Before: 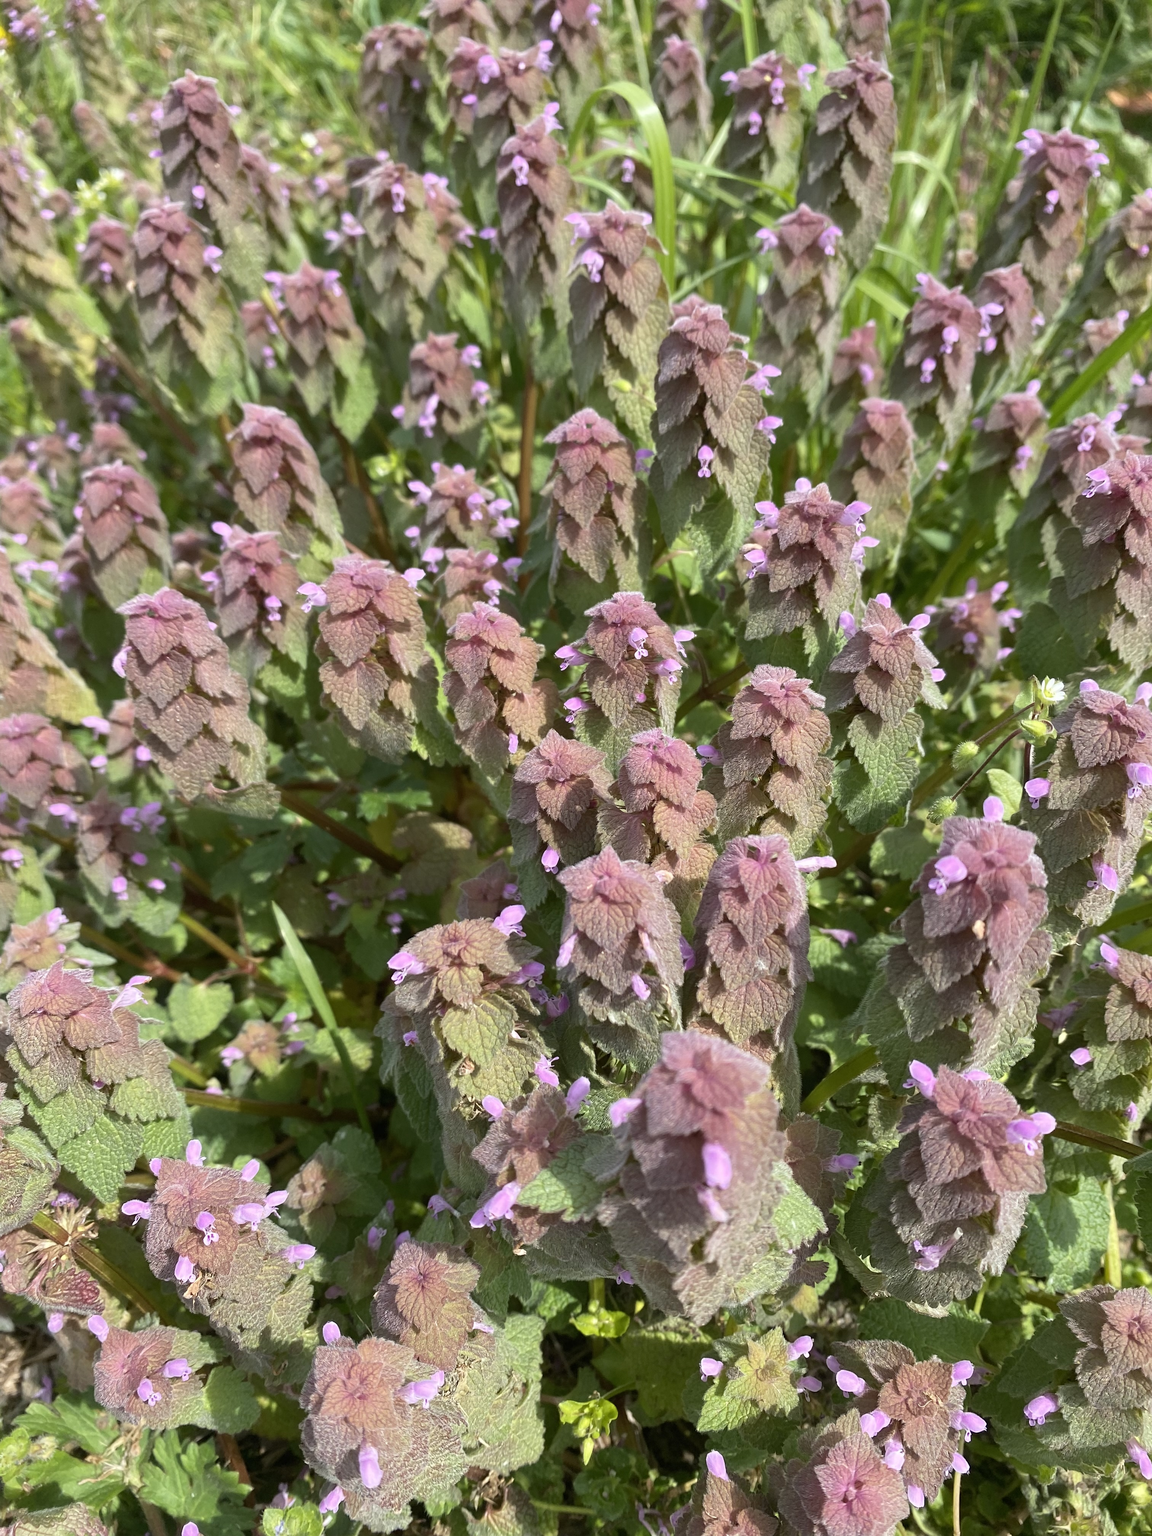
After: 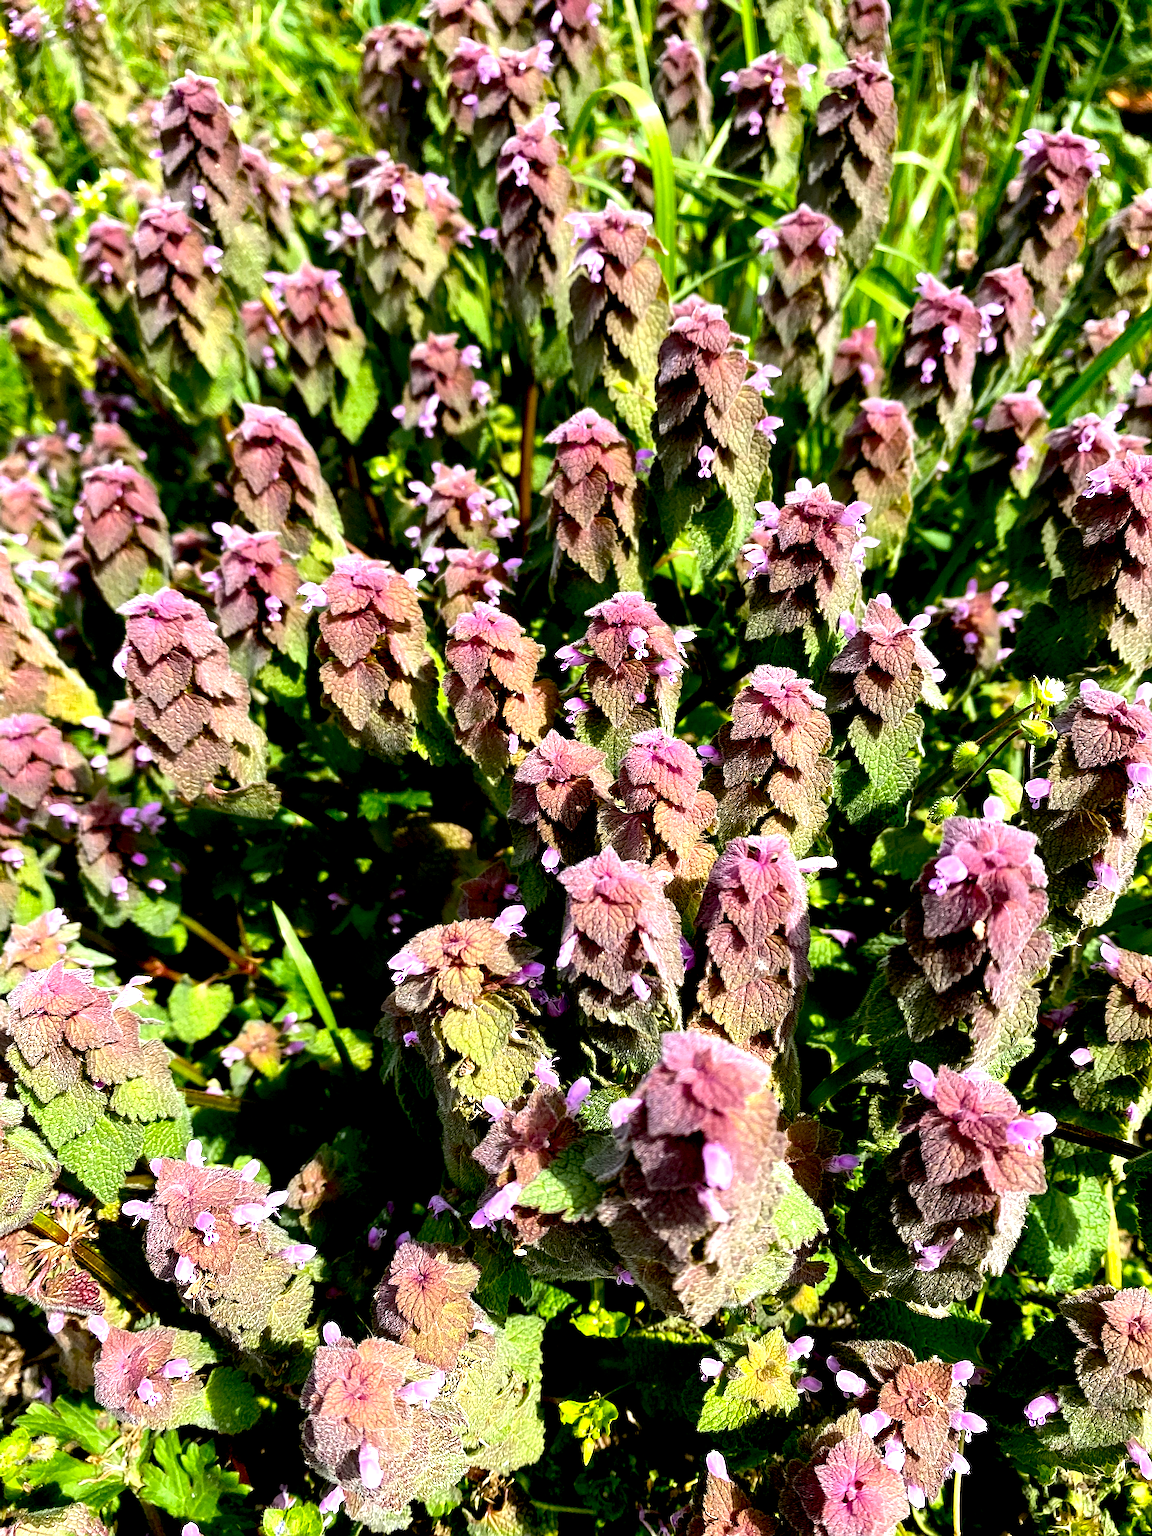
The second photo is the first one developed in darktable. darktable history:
sharpen: on, module defaults
tone equalizer: -8 EV -0.75 EV, -7 EV -0.7 EV, -6 EV -0.6 EV, -5 EV -0.4 EV, -3 EV 0.4 EV, -2 EV 0.6 EV, -1 EV 0.7 EV, +0 EV 0.75 EV, edges refinement/feathering 500, mask exposure compensation -1.57 EV, preserve details no
exposure: black level correction 0.056, exposure -0.039 EV, compensate highlight preservation false
color balance: lift [1, 1.001, 0.999, 1.001], gamma [1, 1.004, 1.007, 0.993], gain [1, 0.991, 0.987, 1.013], contrast 7.5%, contrast fulcrum 10%, output saturation 115%
